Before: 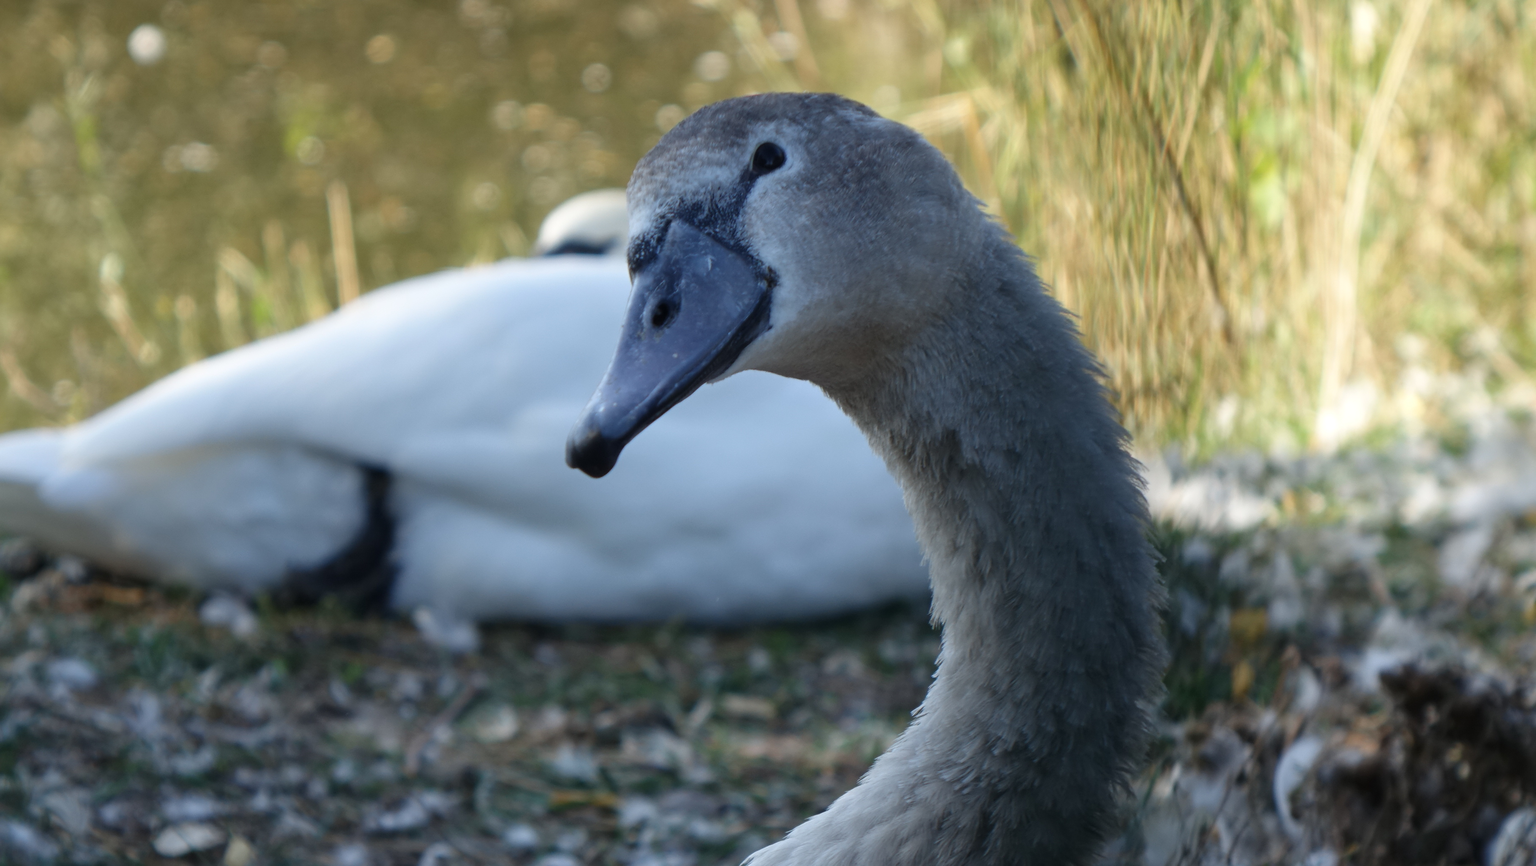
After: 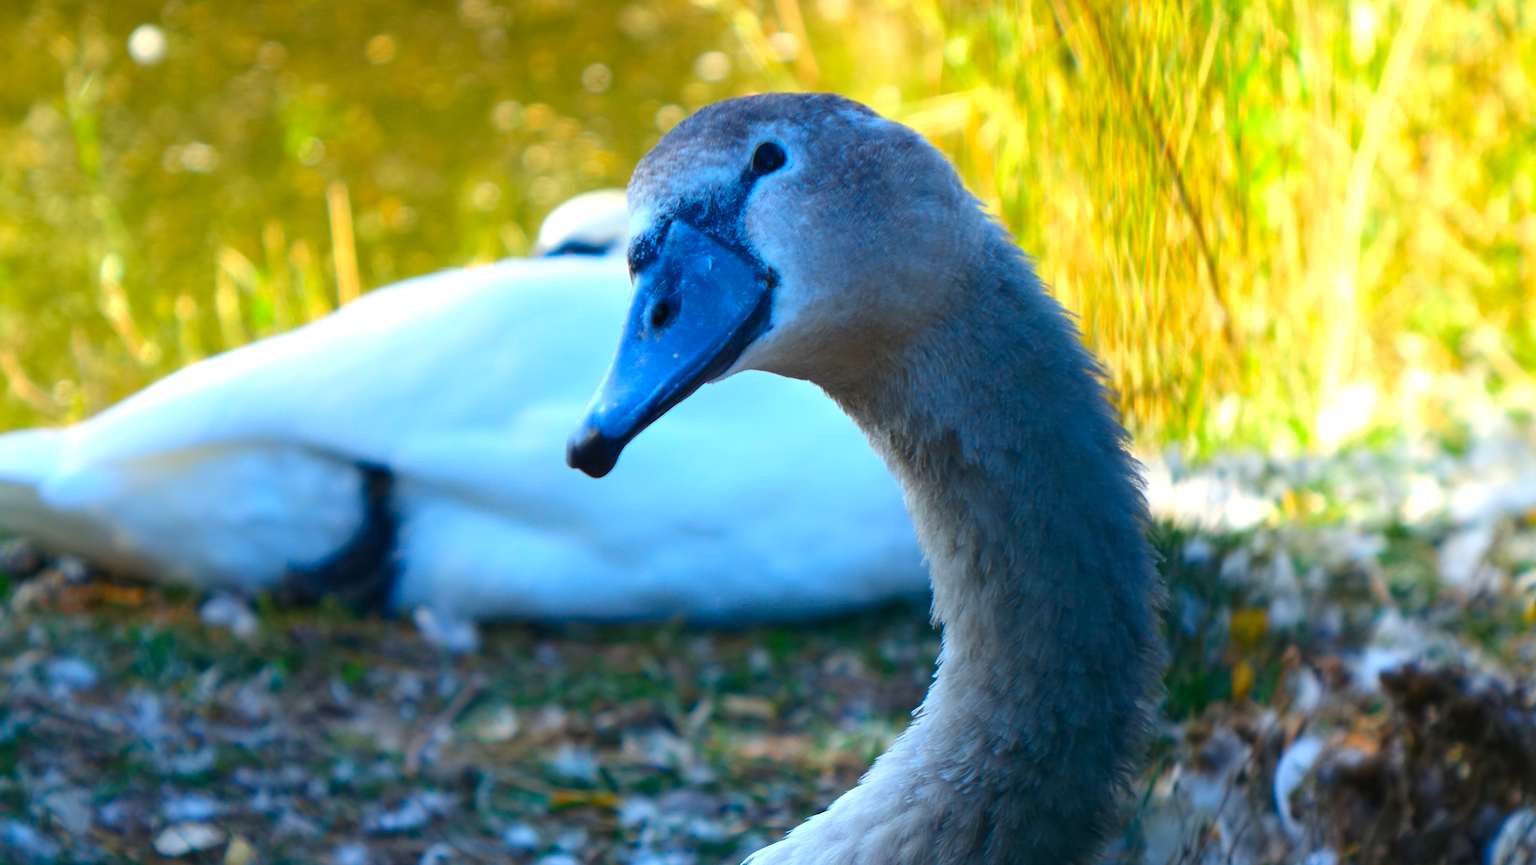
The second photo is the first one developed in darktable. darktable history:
tone equalizer: -8 EV 0.001 EV, -7 EV -0.002 EV, -6 EV 0.002 EV, -5 EV -0.03 EV, -4 EV -0.116 EV, -3 EV -0.169 EV, -2 EV 0.24 EV, -1 EV 0.702 EV, +0 EV 0.493 EV
levels: levels [0, 0.478, 1]
color correction: saturation 2.15
